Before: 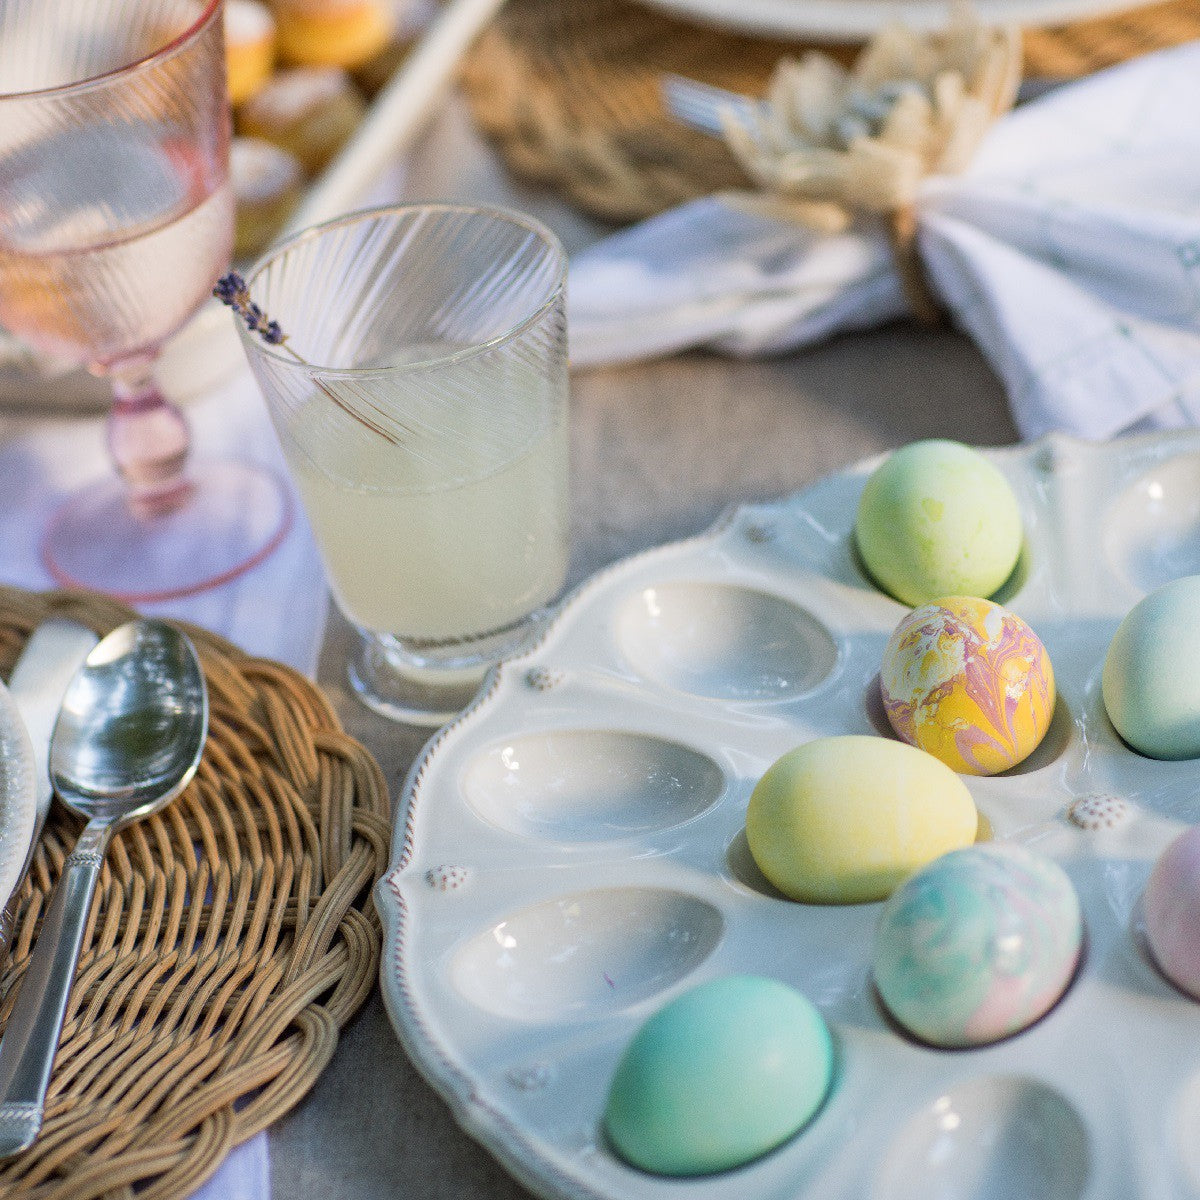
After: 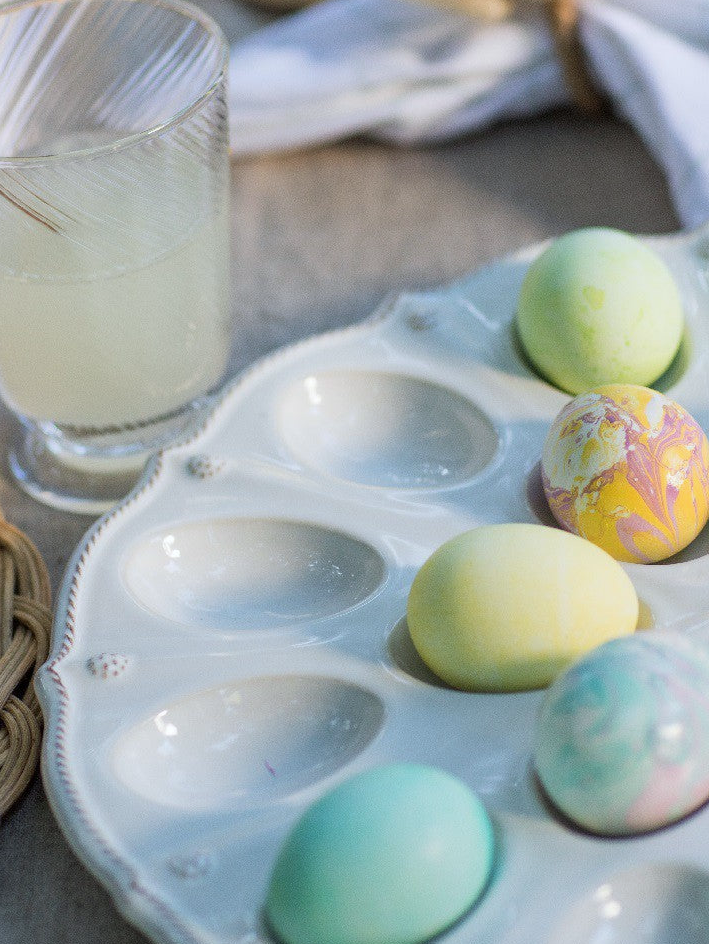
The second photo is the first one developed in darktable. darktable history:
crop and rotate: left 28.256%, top 17.734%, right 12.656%, bottom 3.573%
white balance: red 0.982, blue 1.018
